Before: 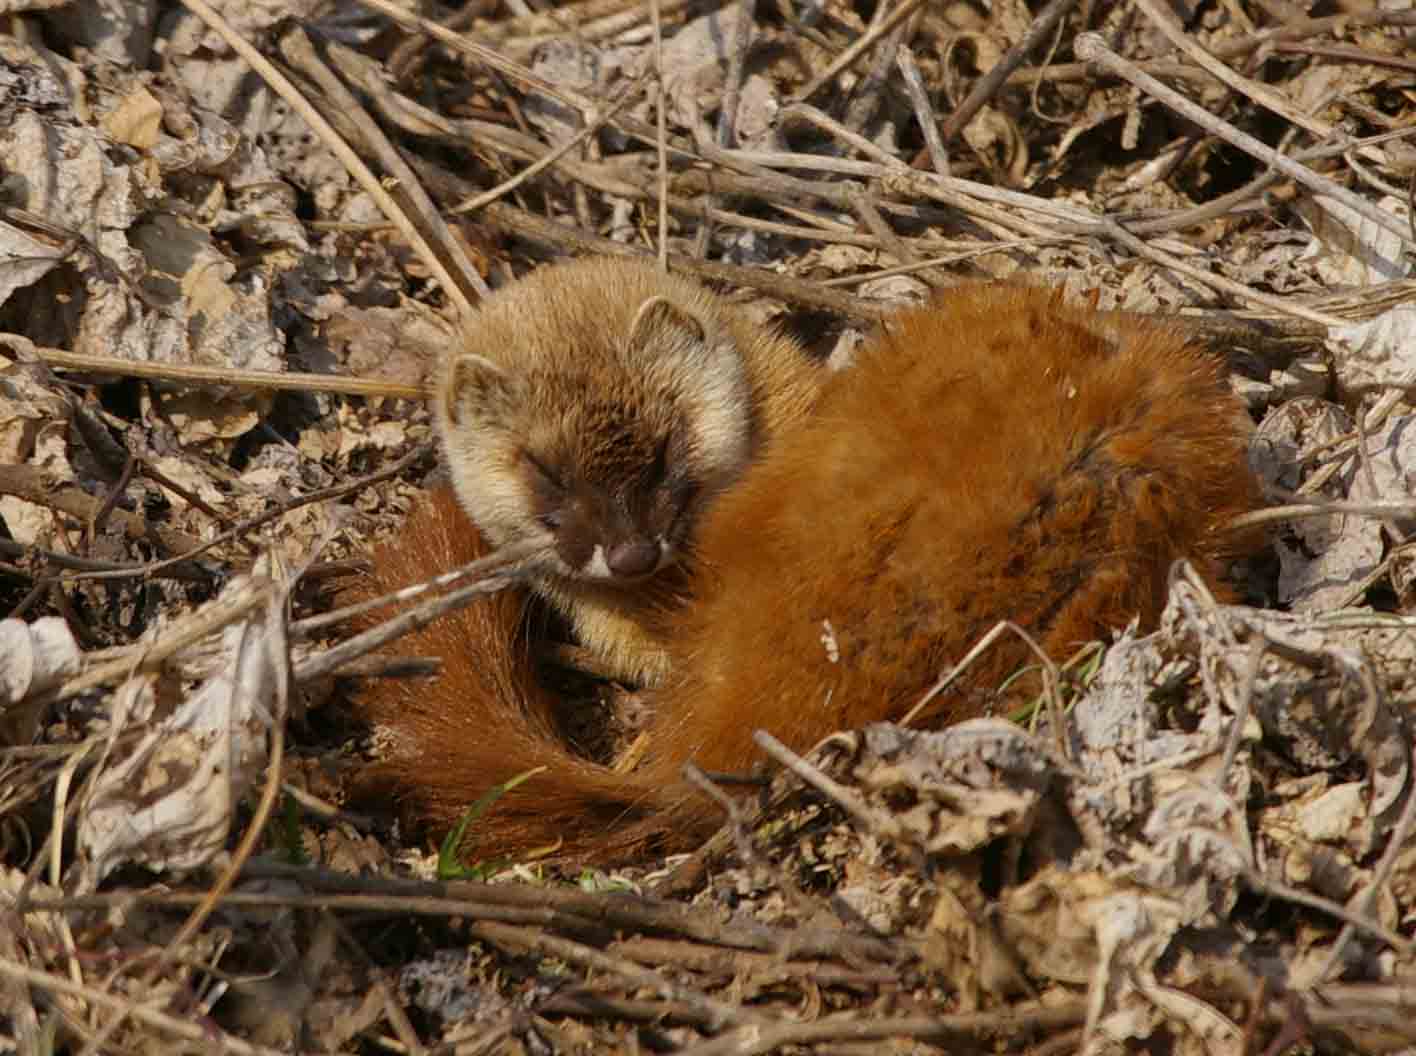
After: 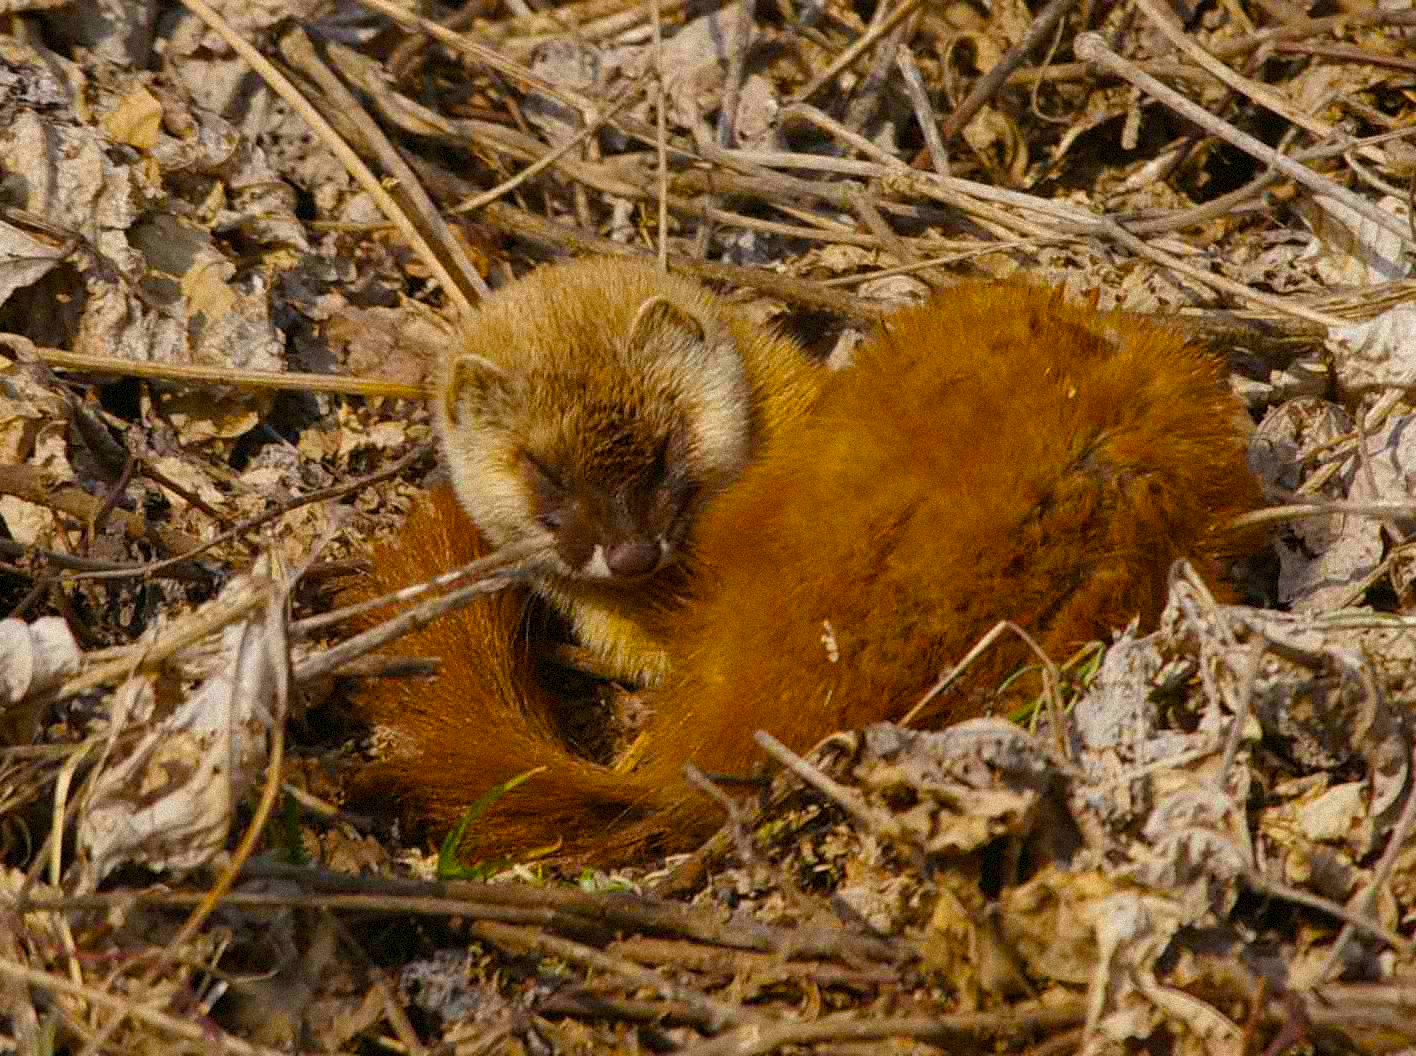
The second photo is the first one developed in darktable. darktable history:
grain: mid-tones bias 0%
color correction: highlights a* 0.003, highlights b* -0.283
color balance rgb: perceptual saturation grading › global saturation 30%, global vibrance 20%
